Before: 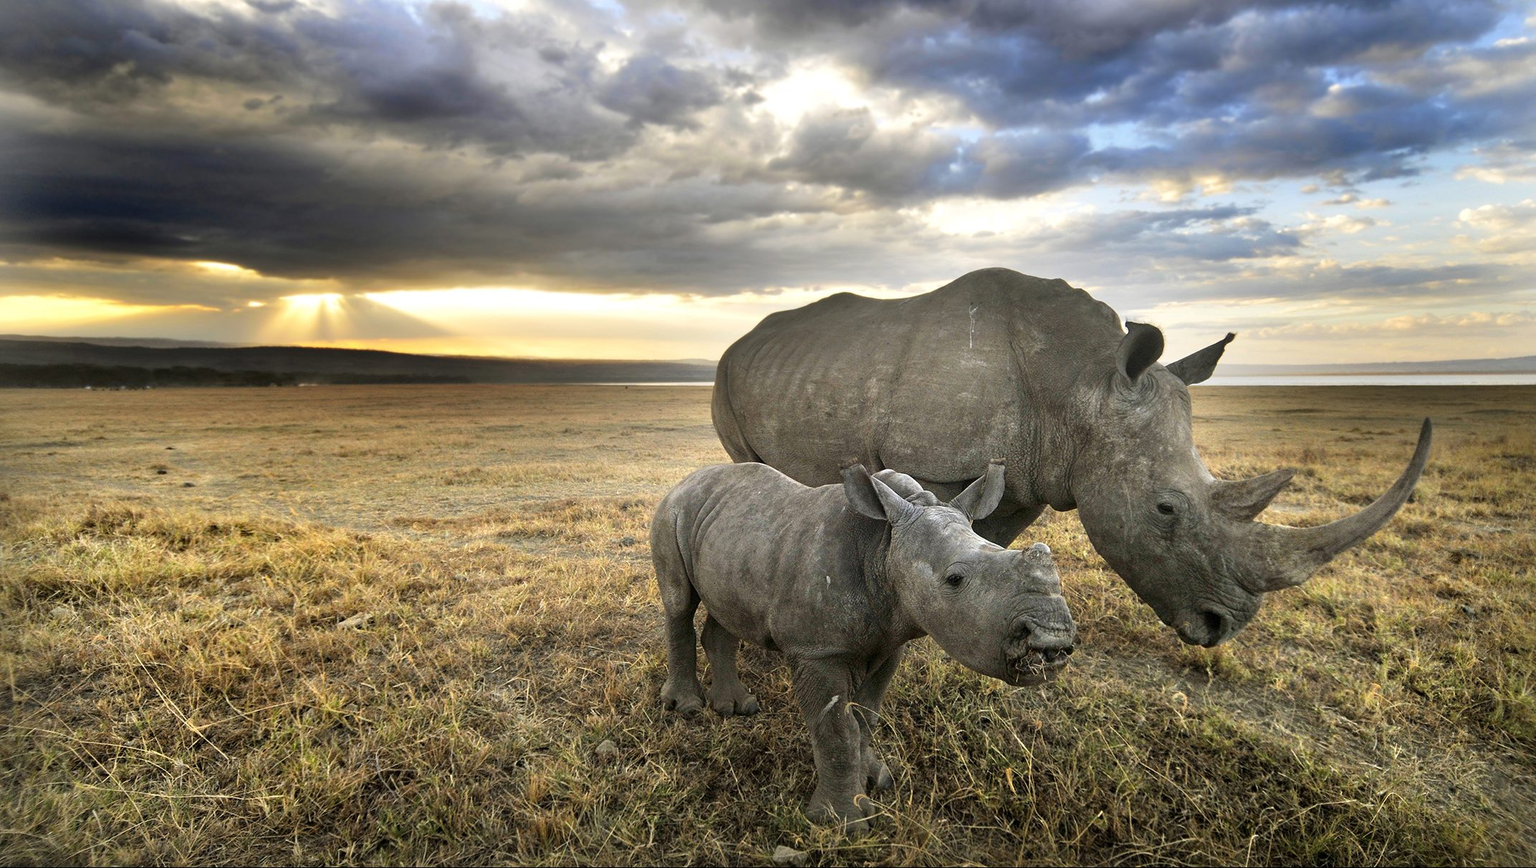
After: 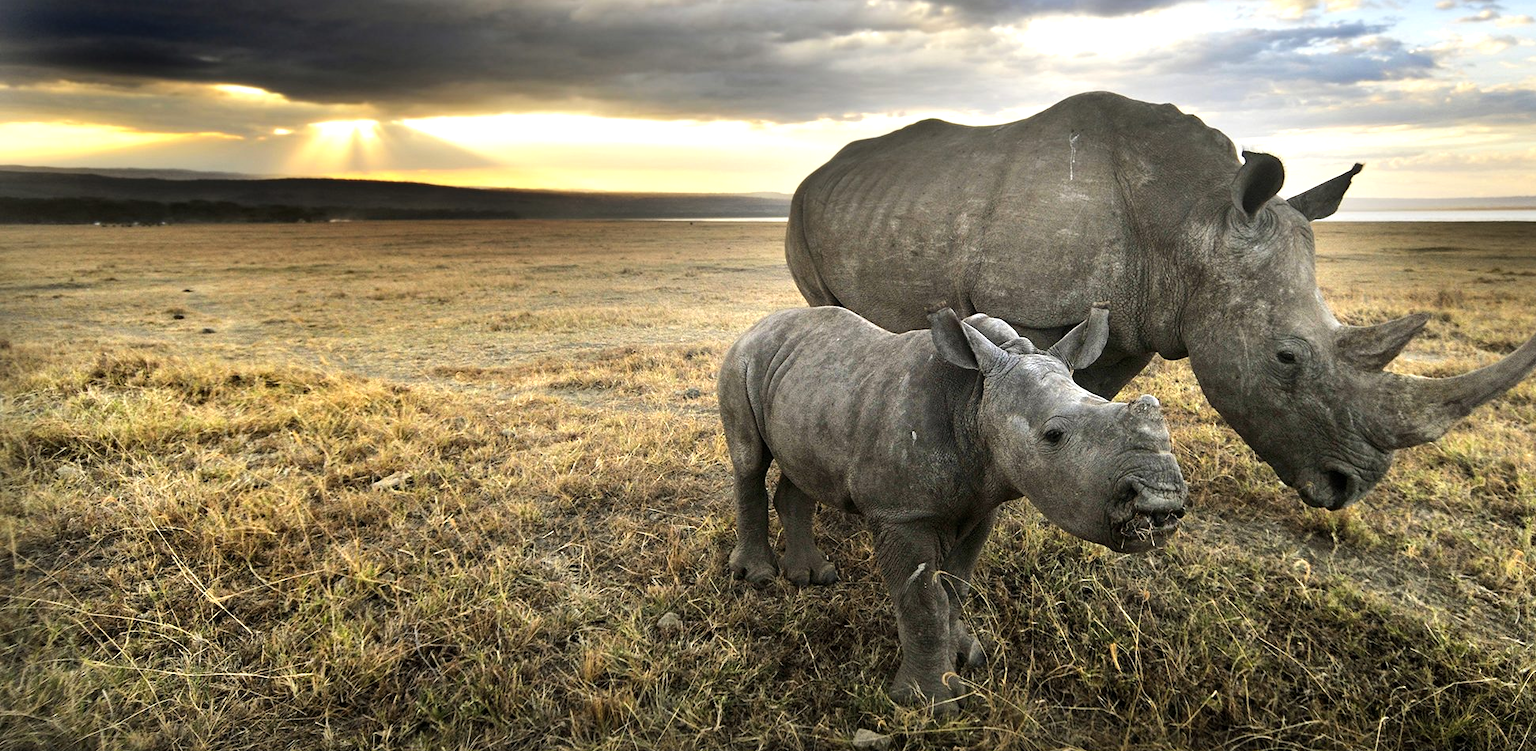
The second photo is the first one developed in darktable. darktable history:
crop: top 21.321%, right 9.374%, bottom 0.208%
tone equalizer: -8 EV -0.452 EV, -7 EV -0.379 EV, -6 EV -0.335 EV, -5 EV -0.215 EV, -3 EV 0.229 EV, -2 EV 0.32 EV, -1 EV 0.37 EV, +0 EV 0.43 EV, edges refinement/feathering 500, mask exposure compensation -1.57 EV, preserve details no
